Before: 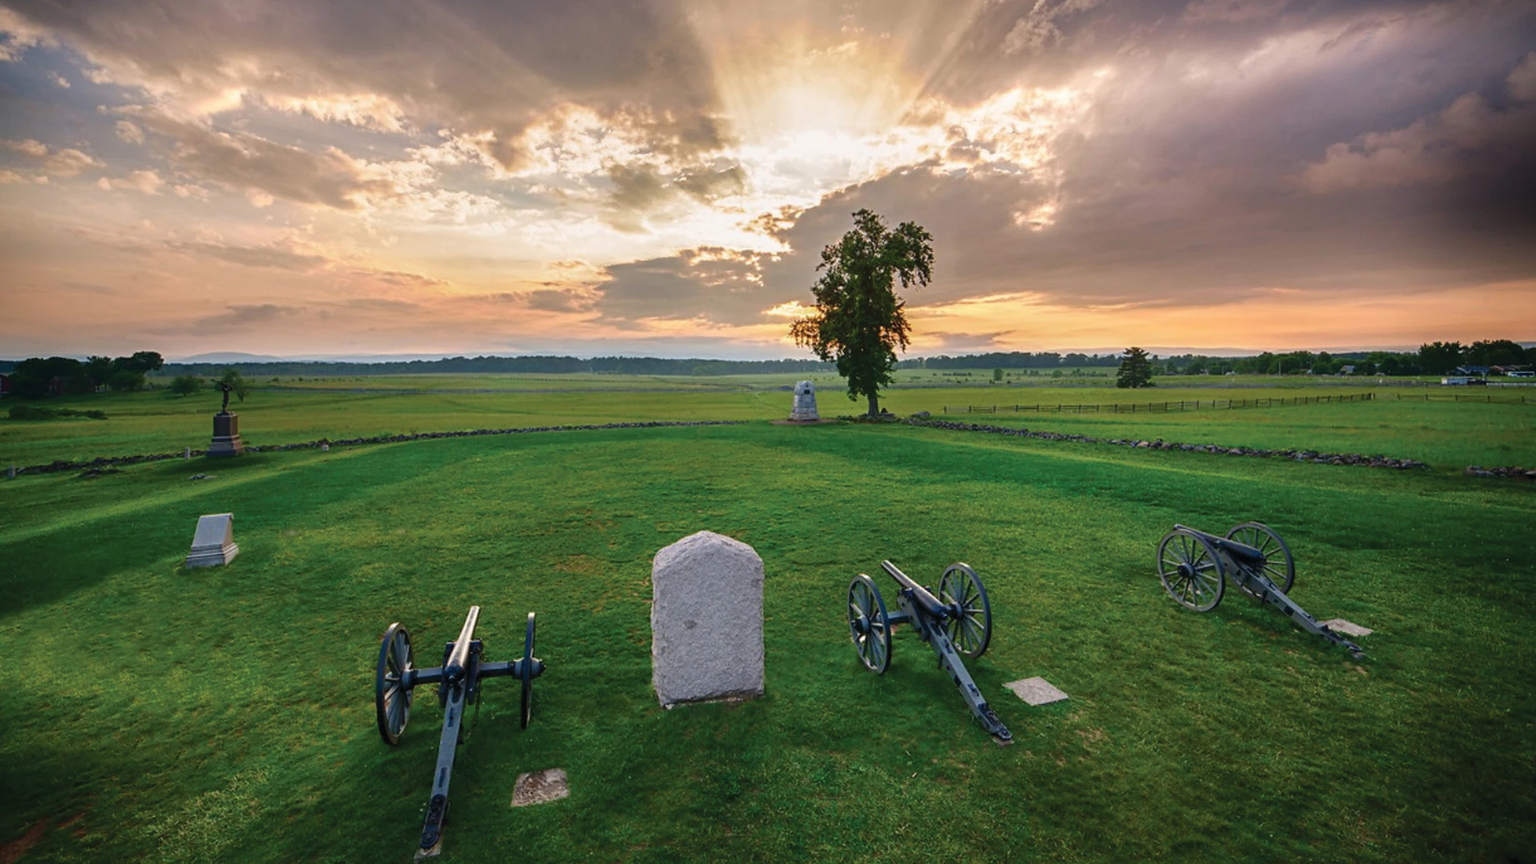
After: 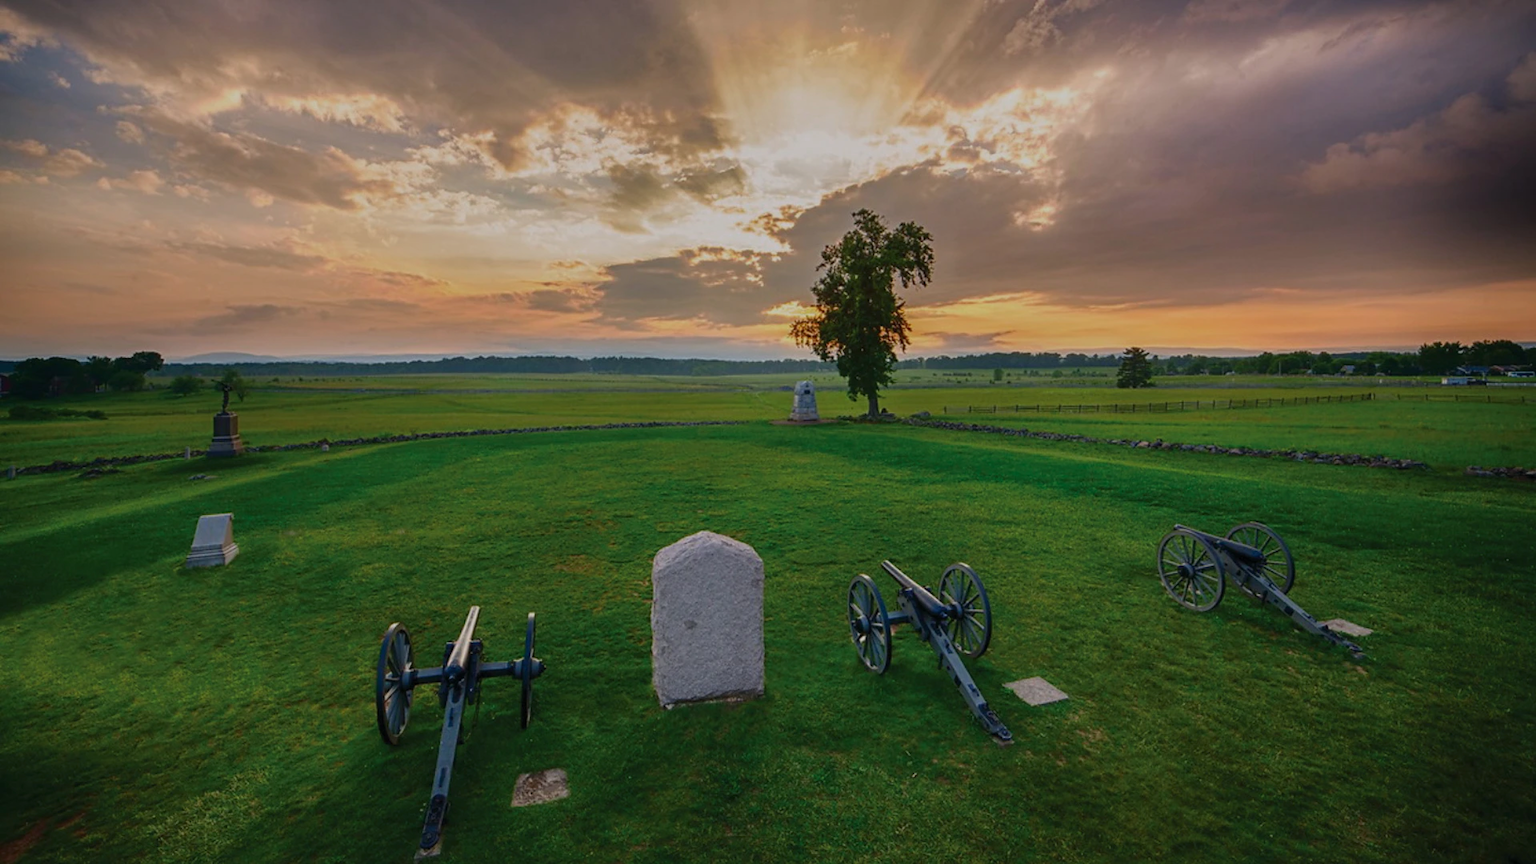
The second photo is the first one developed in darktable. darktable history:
color zones: curves: ch0 [(0, 0.425) (0.143, 0.422) (0.286, 0.42) (0.429, 0.419) (0.571, 0.419) (0.714, 0.42) (0.857, 0.422) (1, 0.425)], process mode strong
